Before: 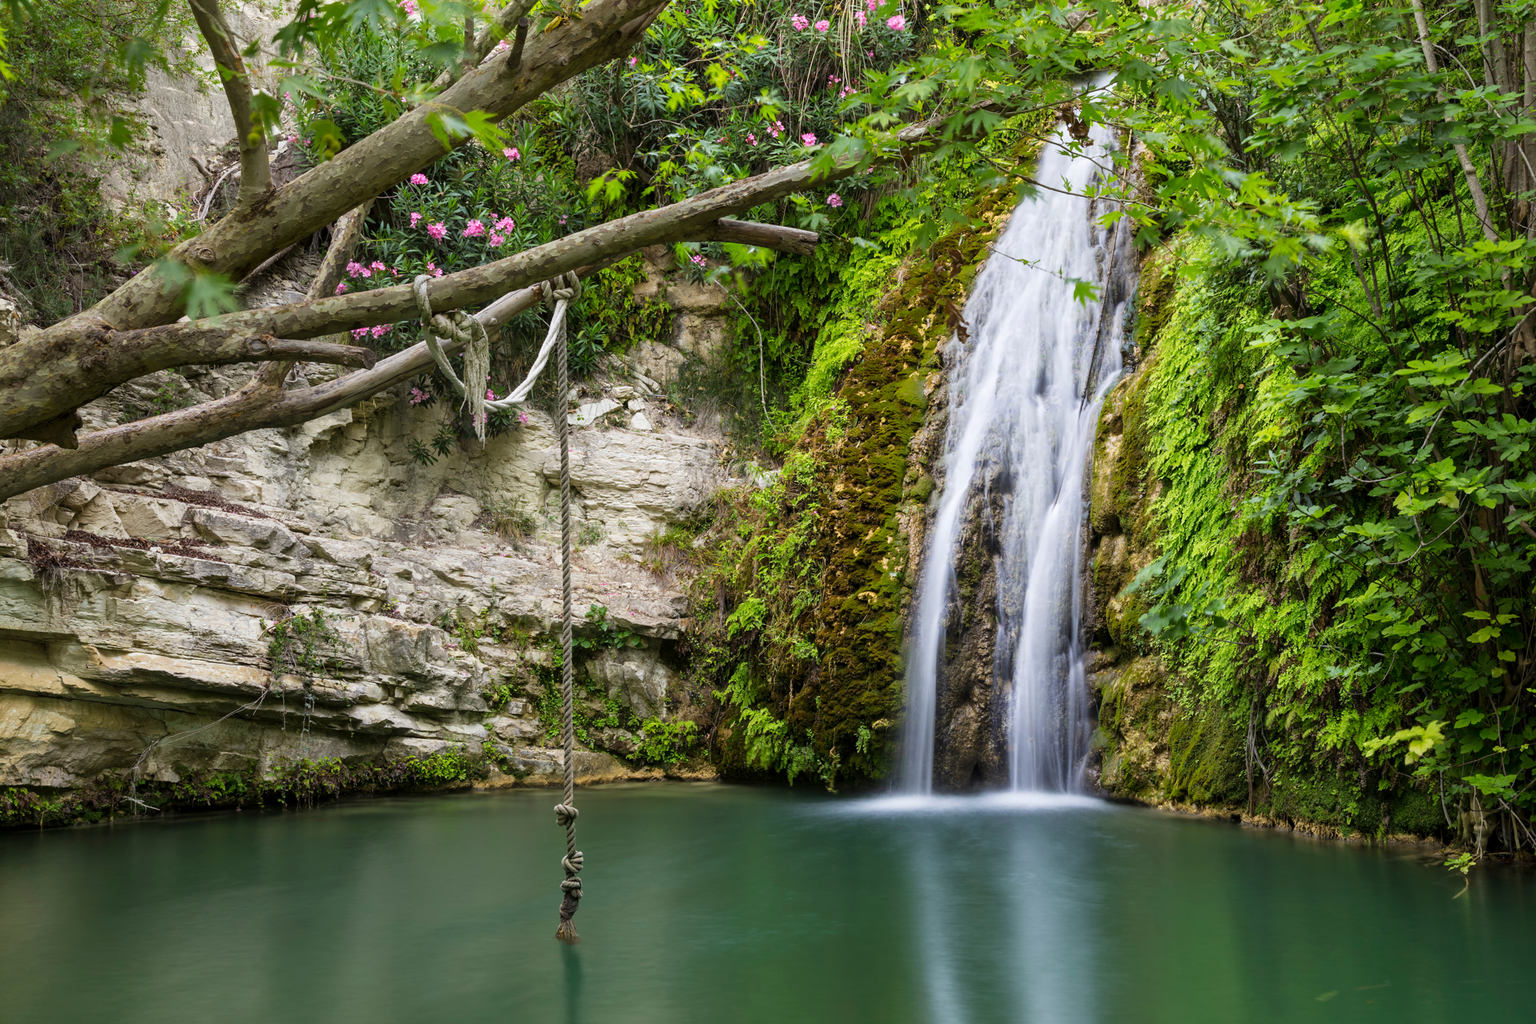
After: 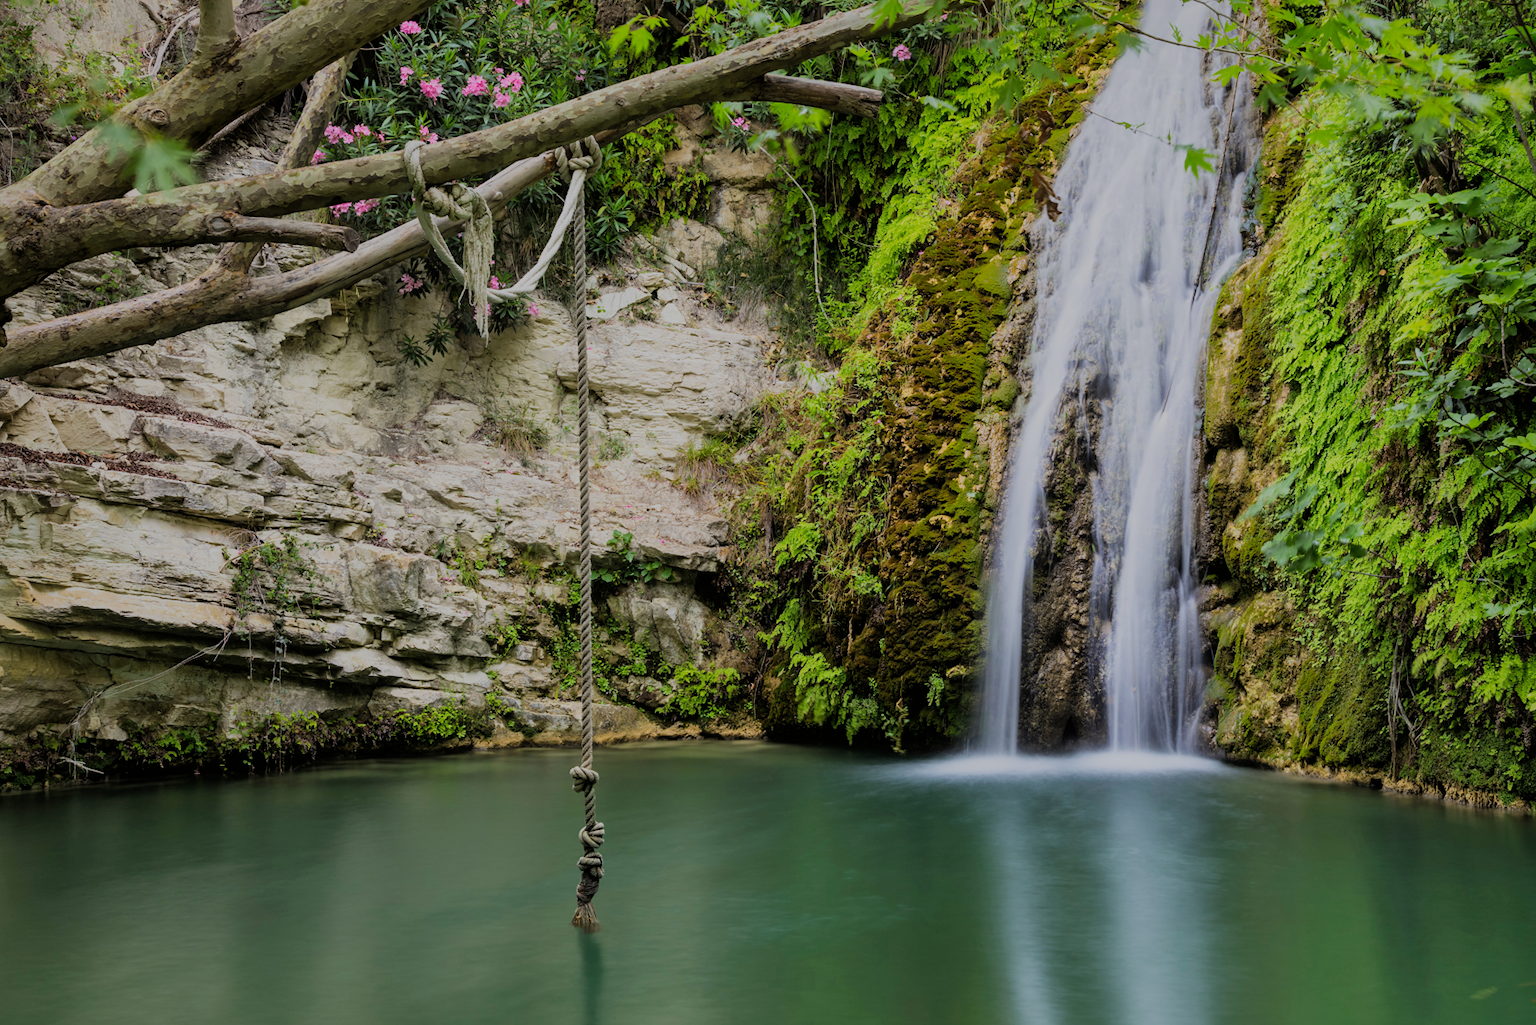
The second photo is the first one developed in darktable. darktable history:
exposure: compensate highlight preservation false
crop and rotate: left 4.731%, top 15.299%, right 10.688%
filmic rgb: black relative exposure -7.65 EV, white relative exposure 4.56 EV, hardness 3.61, iterations of high-quality reconstruction 0
shadows and highlights: shadows 25.28, highlights -69.91
